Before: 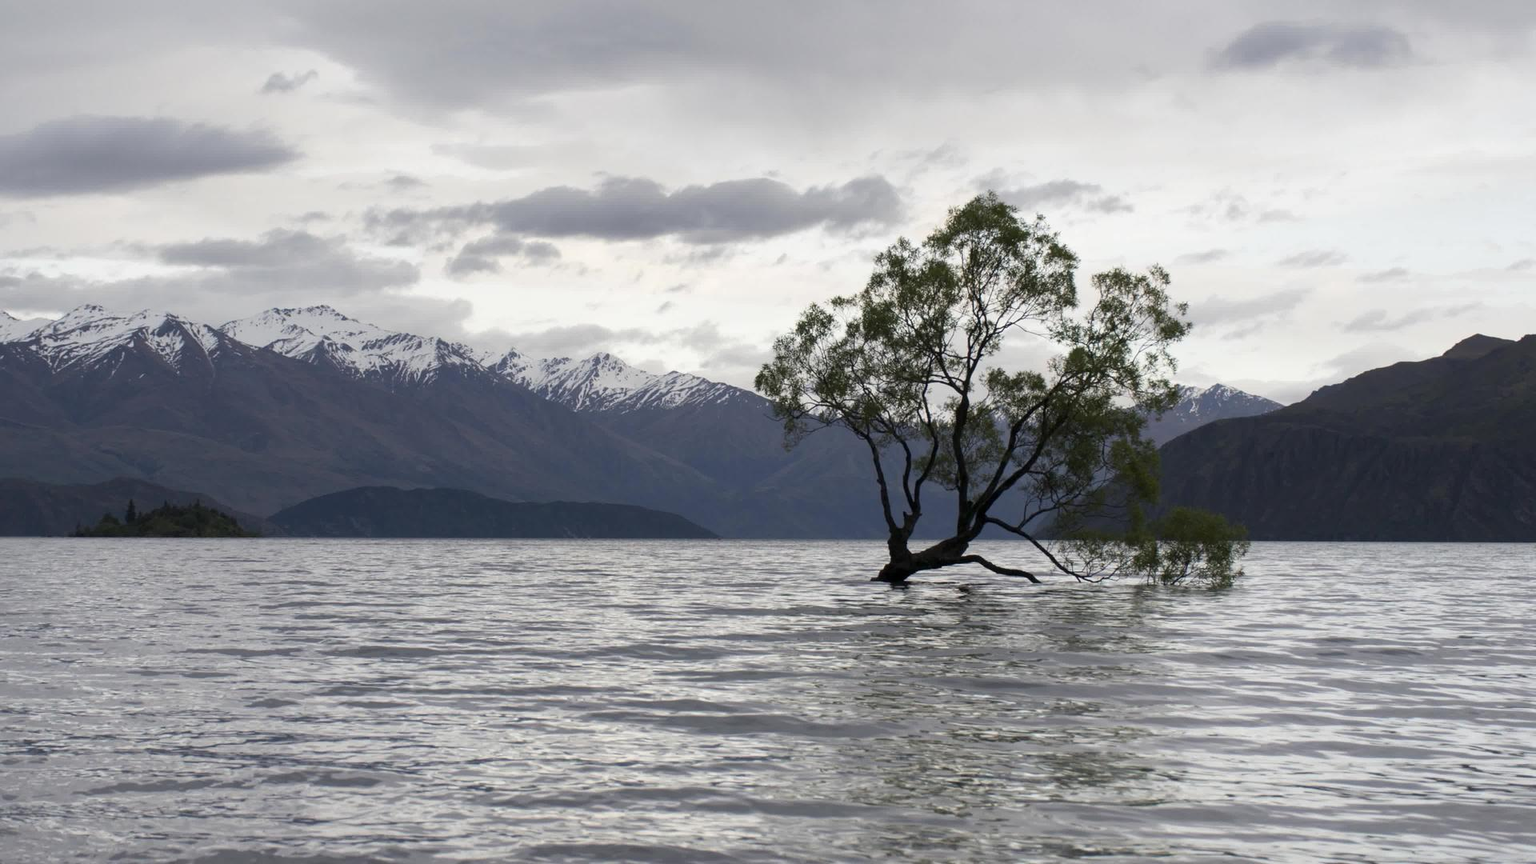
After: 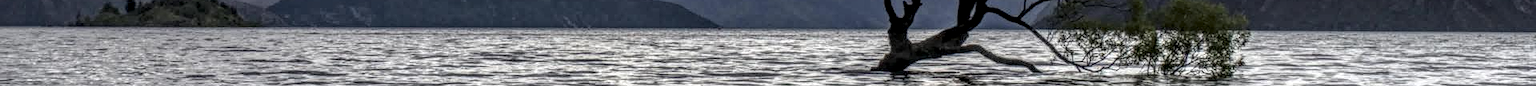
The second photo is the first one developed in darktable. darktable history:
local contrast: highlights 0%, shadows 0%, detail 300%, midtone range 0.3
crop and rotate: top 59.084%, bottom 30.916%
exposure: compensate highlight preservation false
